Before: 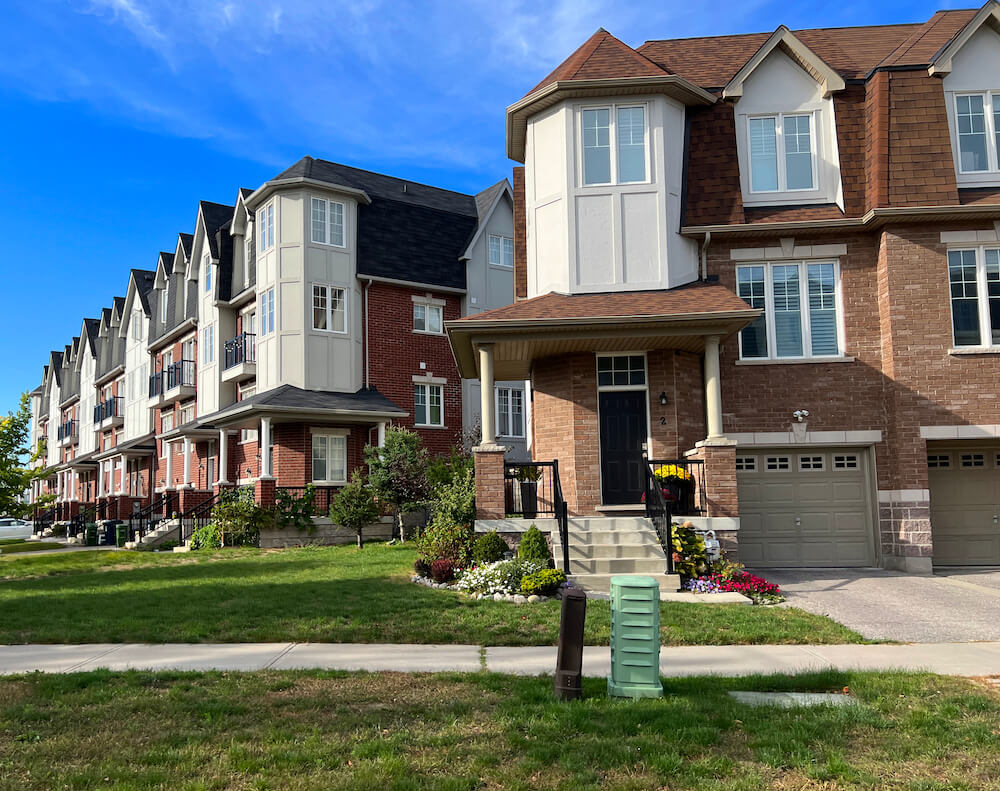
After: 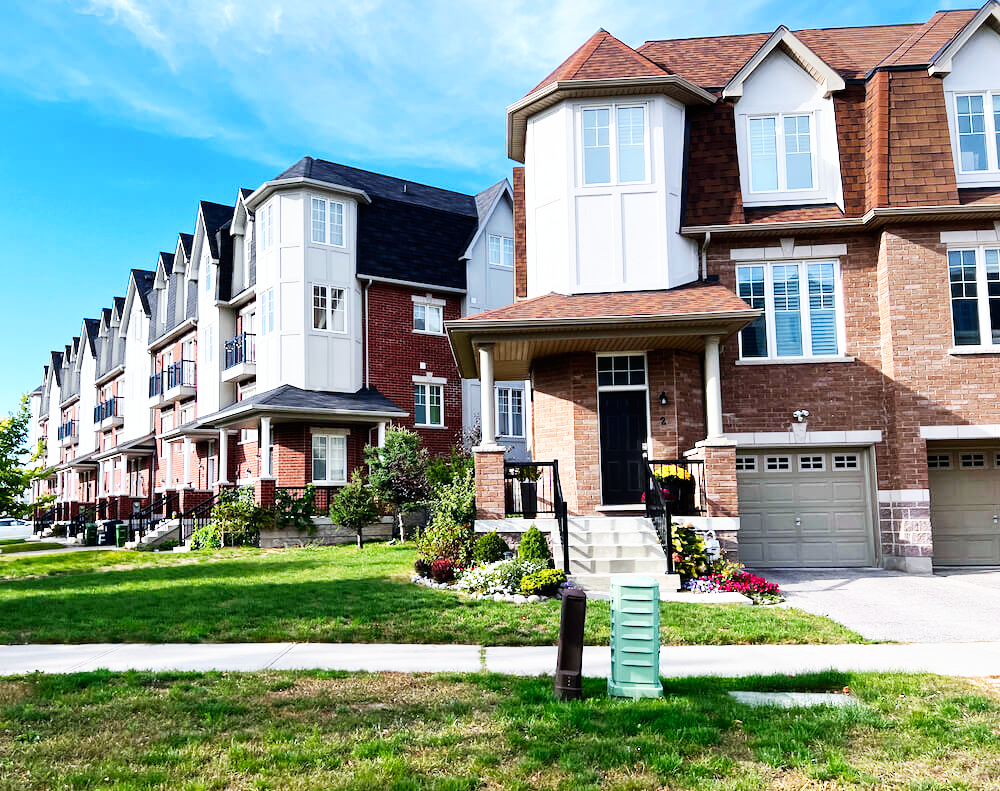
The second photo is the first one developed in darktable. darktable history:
color calibration: illuminant as shot in camera, x 0.366, y 0.378, temperature 4425.51 K
base curve: curves: ch0 [(0, 0) (0.007, 0.004) (0.027, 0.03) (0.046, 0.07) (0.207, 0.54) (0.442, 0.872) (0.673, 0.972) (1, 1)], preserve colors none
